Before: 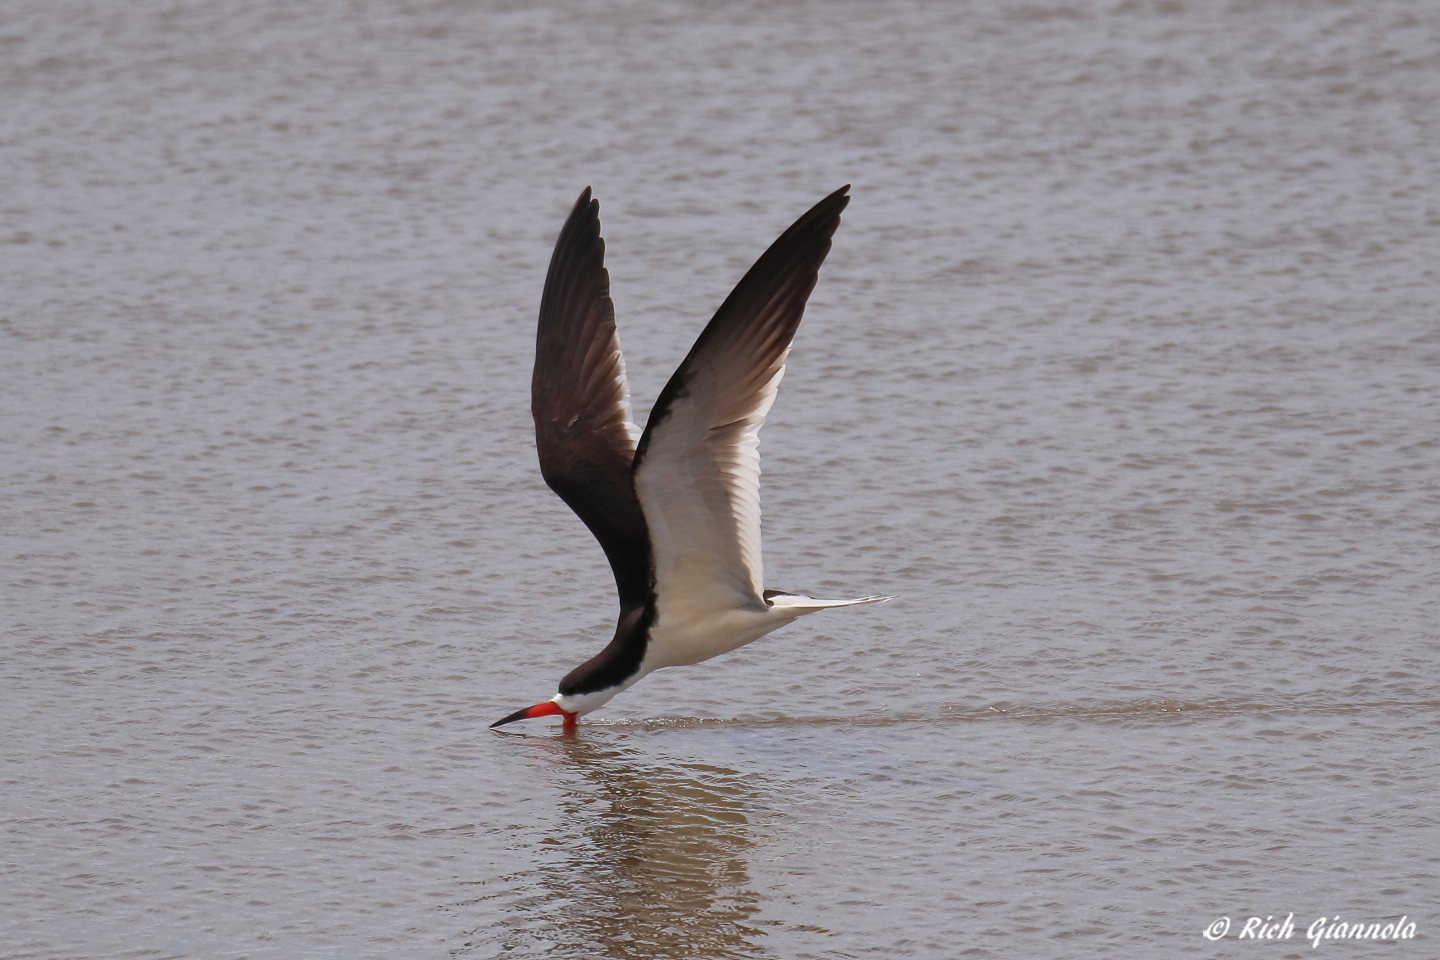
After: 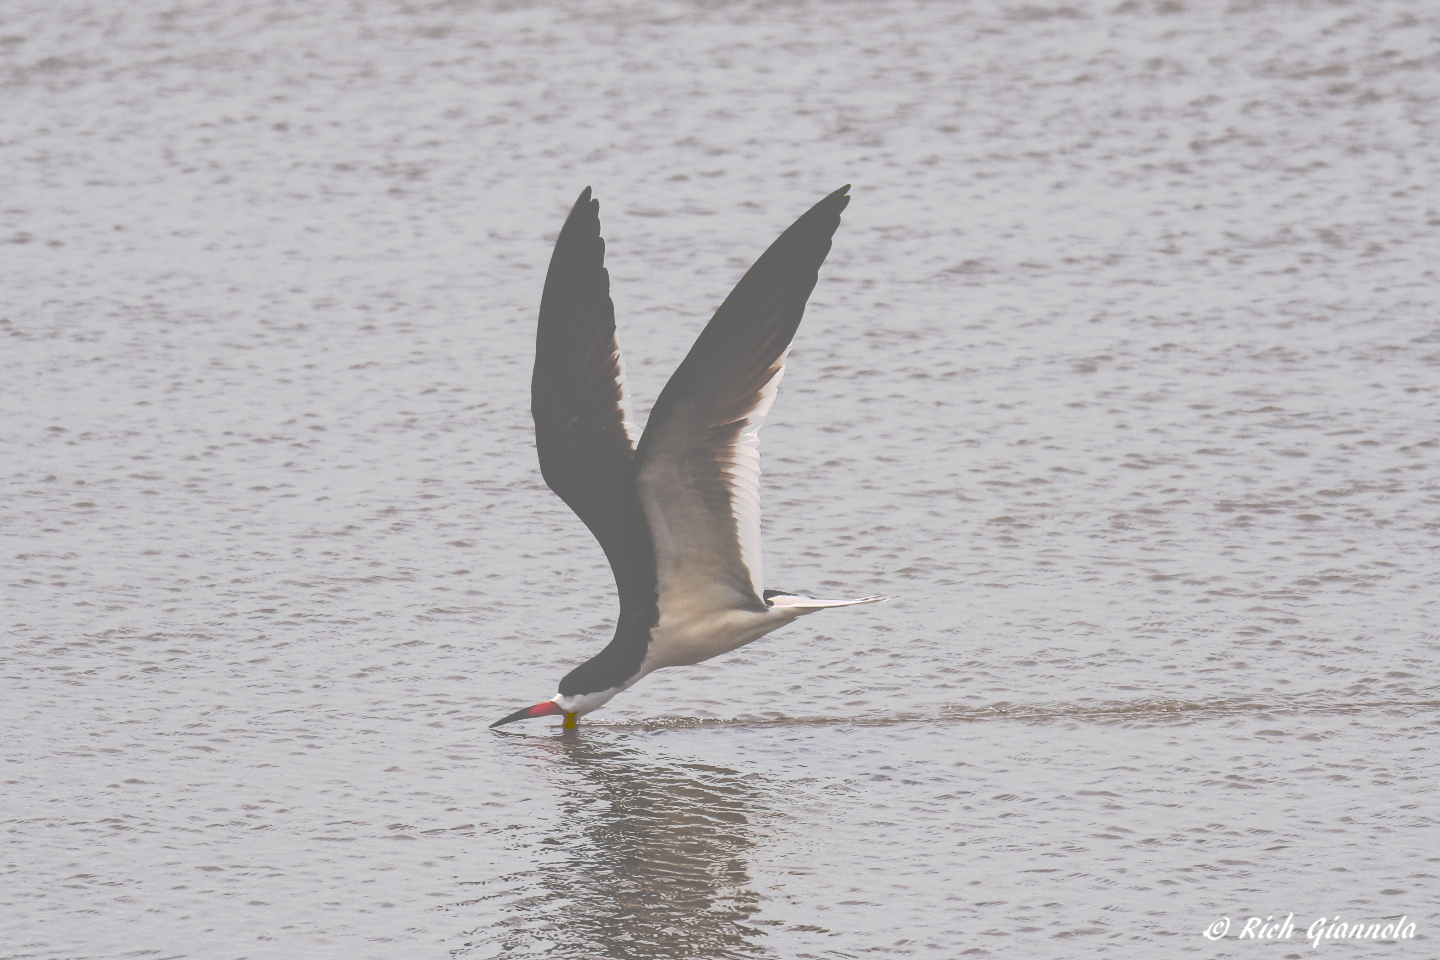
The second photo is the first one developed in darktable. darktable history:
contrast brightness saturation: contrast 0.271
base curve: curves: ch0 [(0, 0) (0.472, 0.508) (1, 1)], preserve colors none
local contrast: on, module defaults
tone curve: curves: ch0 [(0, 0) (0.003, 0.437) (0.011, 0.438) (0.025, 0.441) (0.044, 0.441) (0.069, 0.441) (0.1, 0.444) (0.136, 0.447) (0.177, 0.452) (0.224, 0.457) (0.277, 0.466) (0.335, 0.485) (0.399, 0.514) (0.468, 0.558) (0.543, 0.616) (0.623, 0.686) (0.709, 0.76) (0.801, 0.803) (0.898, 0.825) (1, 1)], preserve colors none
